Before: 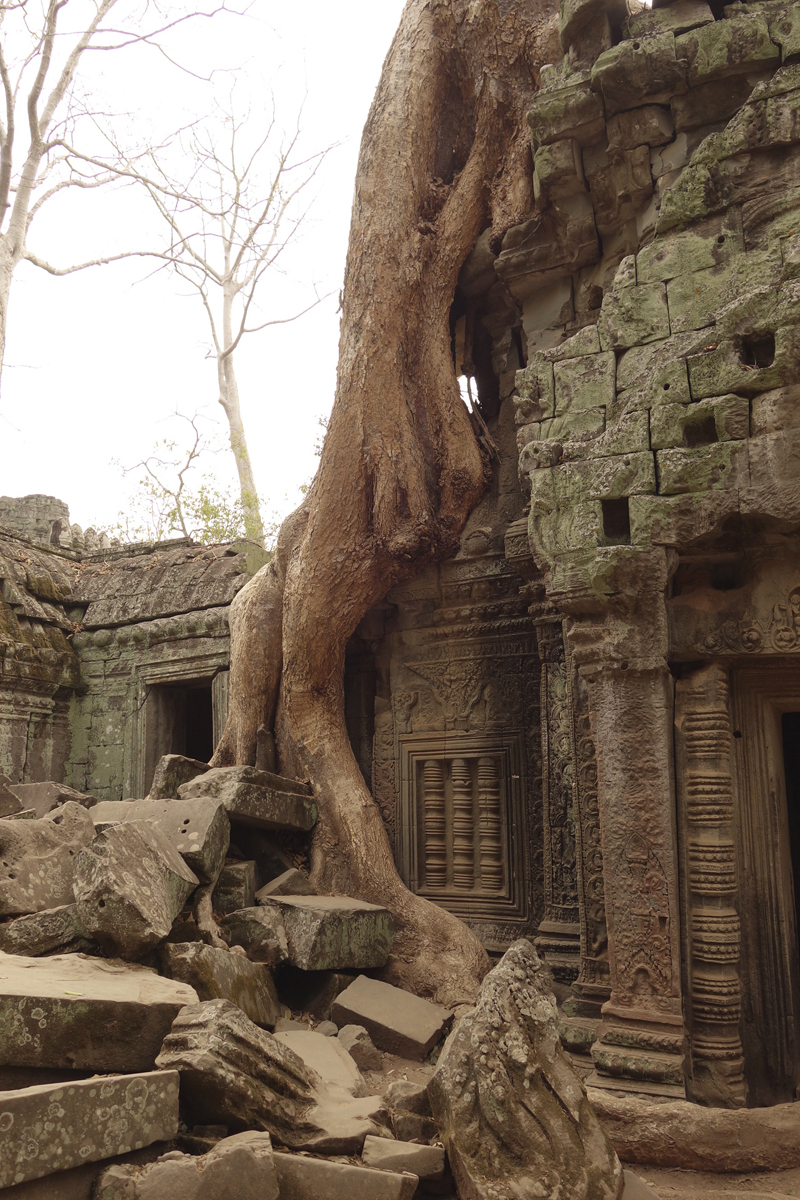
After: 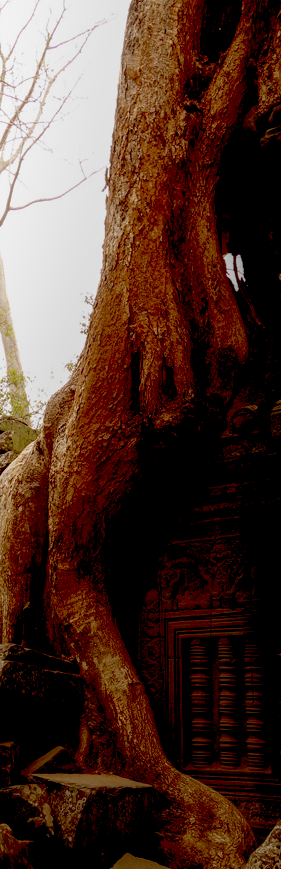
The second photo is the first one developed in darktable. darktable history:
local contrast: detail 110%
crop and rotate: left 29.476%, top 10.214%, right 35.32%, bottom 17.333%
exposure: black level correction 0.1, exposure -0.092 EV, compensate highlight preservation false
